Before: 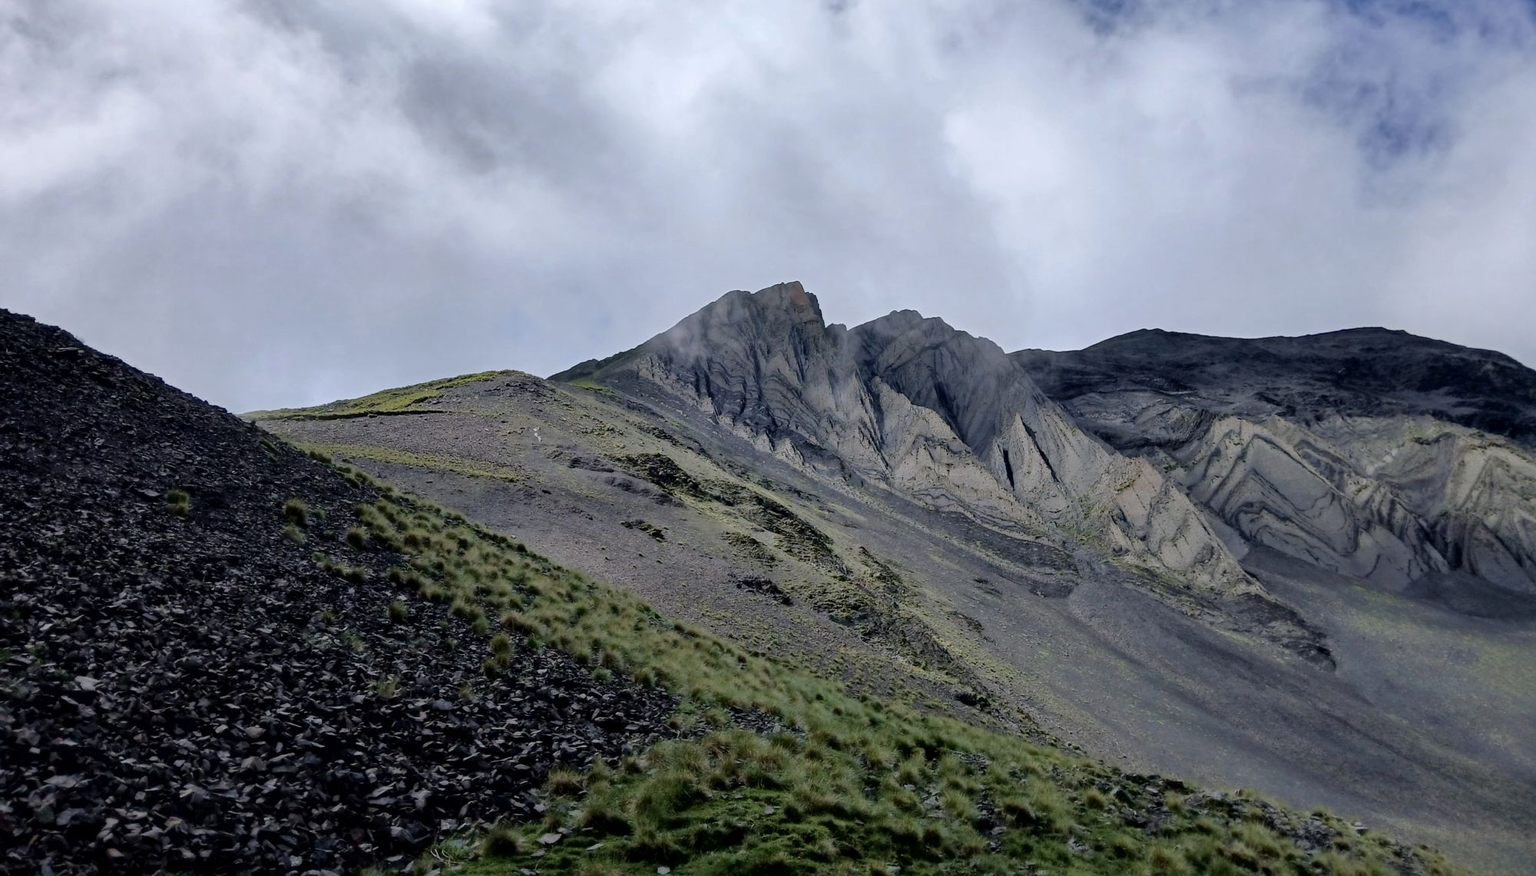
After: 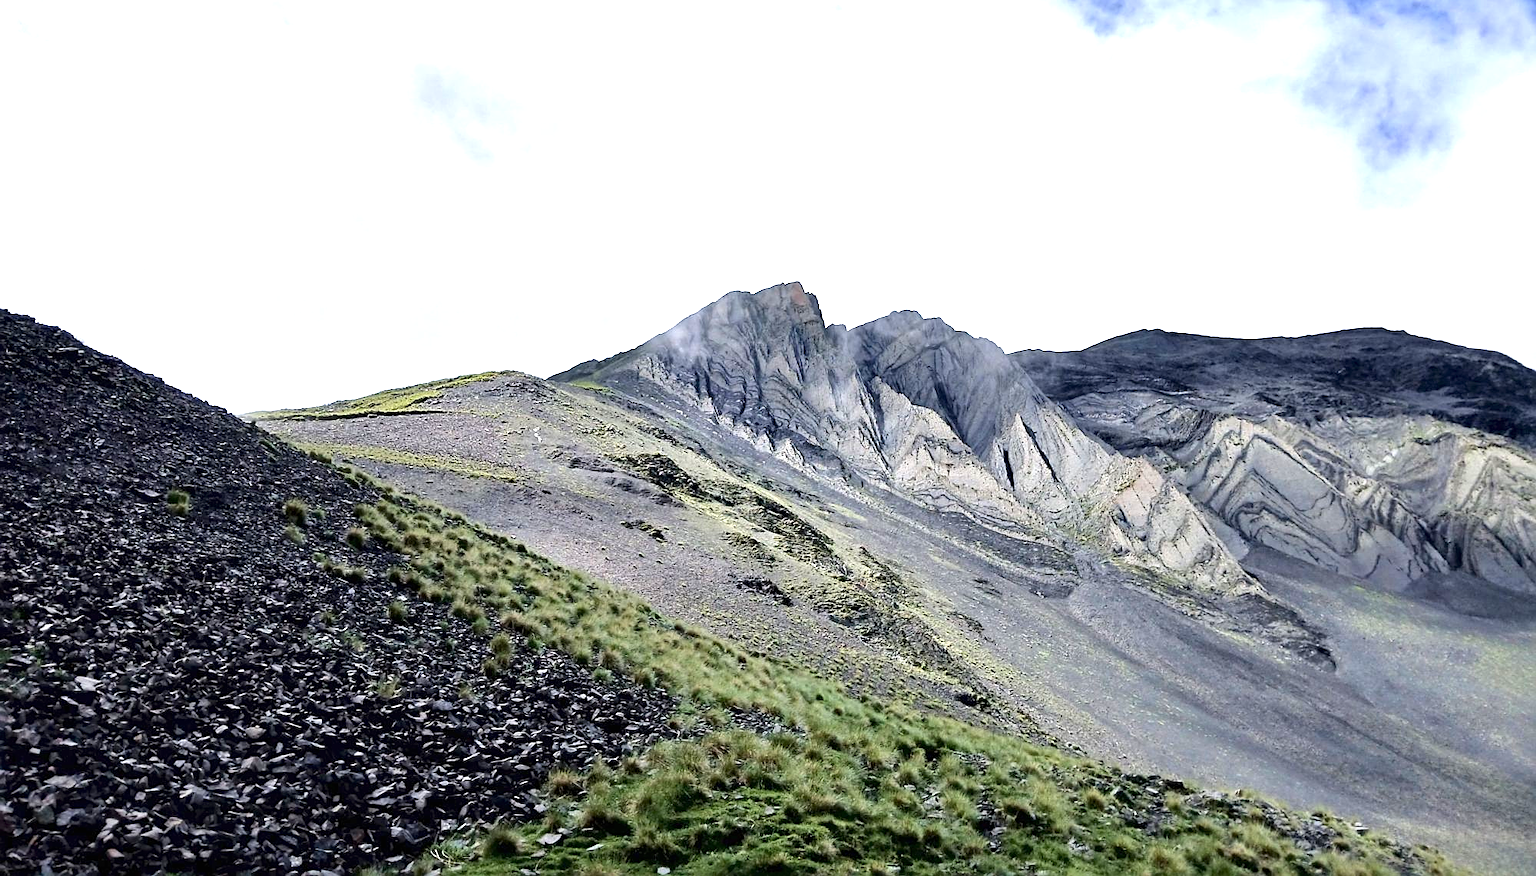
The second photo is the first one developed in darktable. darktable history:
sharpen: on, module defaults
exposure: black level correction 0, exposure 1.515 EV, compensate exposure bias true, compensate highlight preservation false
